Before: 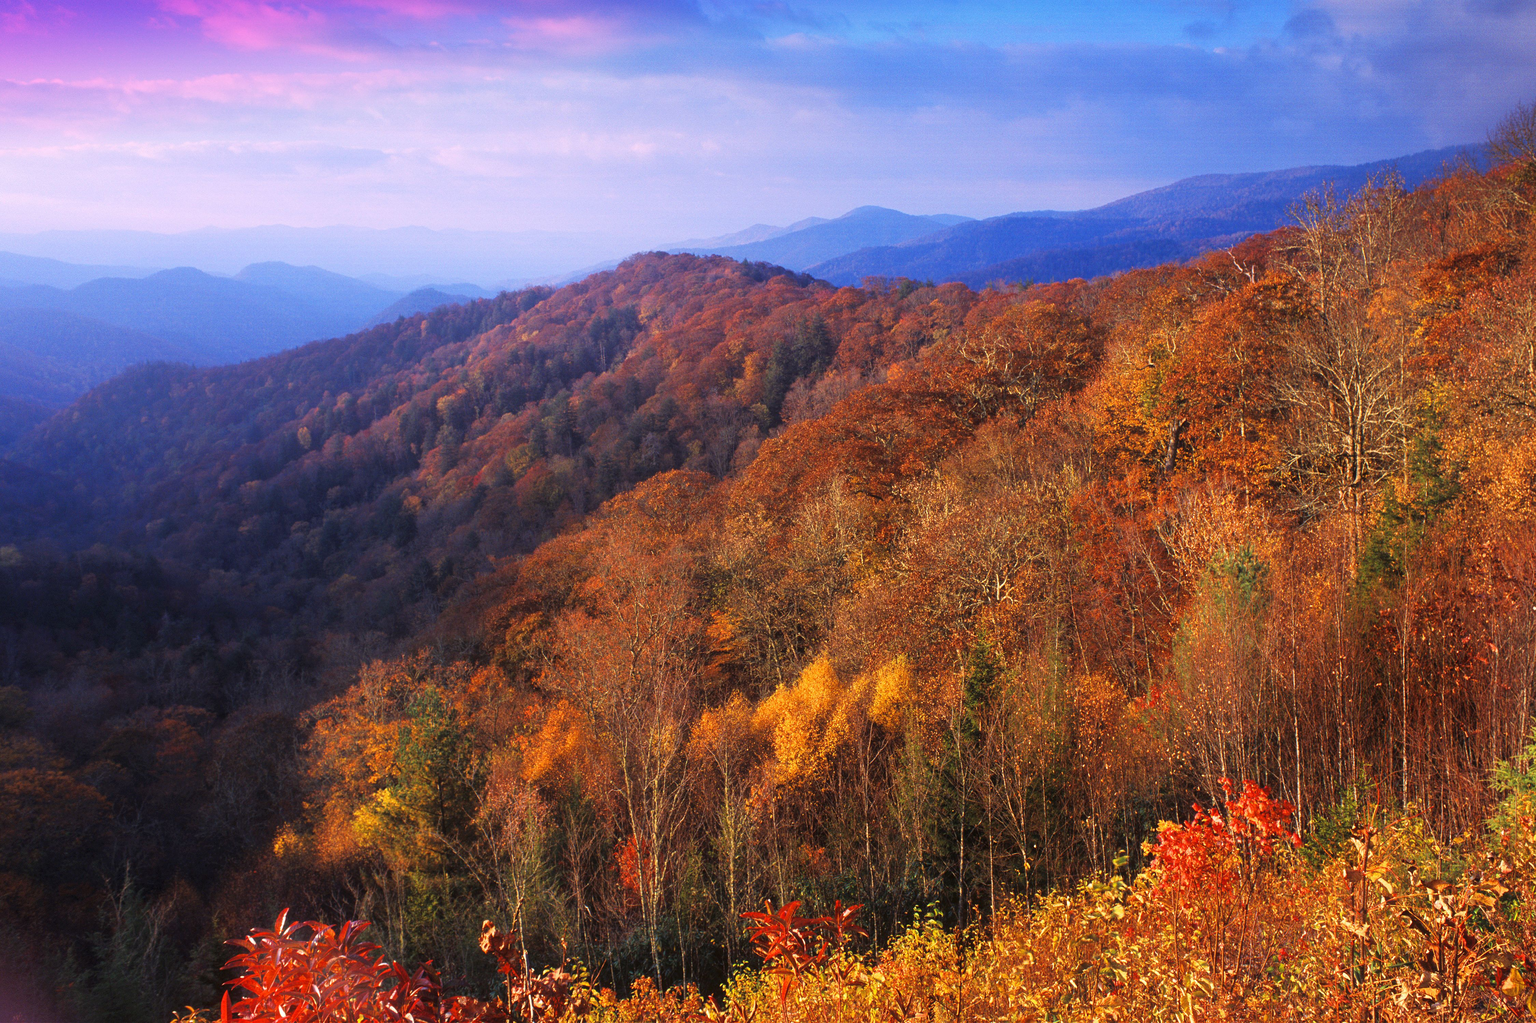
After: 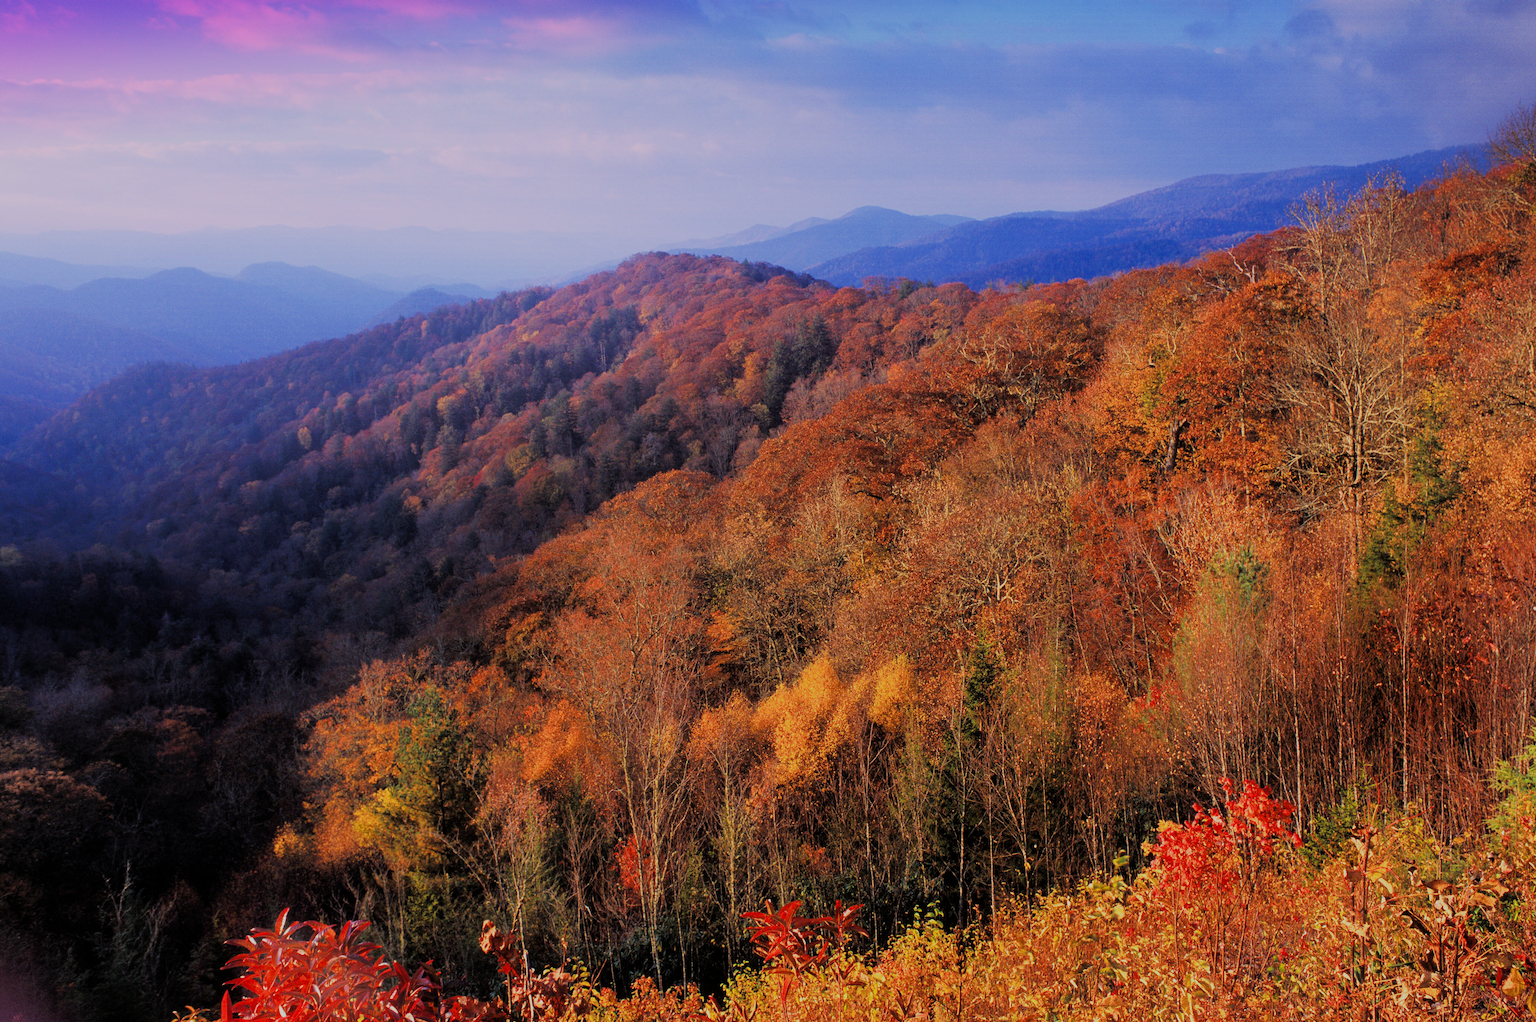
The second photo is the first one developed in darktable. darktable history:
filmic rgb: middle gray luminance 17.73%, black relative exposure -7.51 EV, white relative exposure 8.49 EV, target black luminance 0%, hardness 2.23, latitude 18.31%, contrast 0.888, highlights saturation mix 6.38%, shadows ↔ highlights balance 10.17%
shadows and highlights: radius 335.72, shadows 65.16, highlights 6, compress 88.06%, soften with gaussian
contrast brightness saturation: contrast 0.103, brightness 0.027, saturation 0.088
